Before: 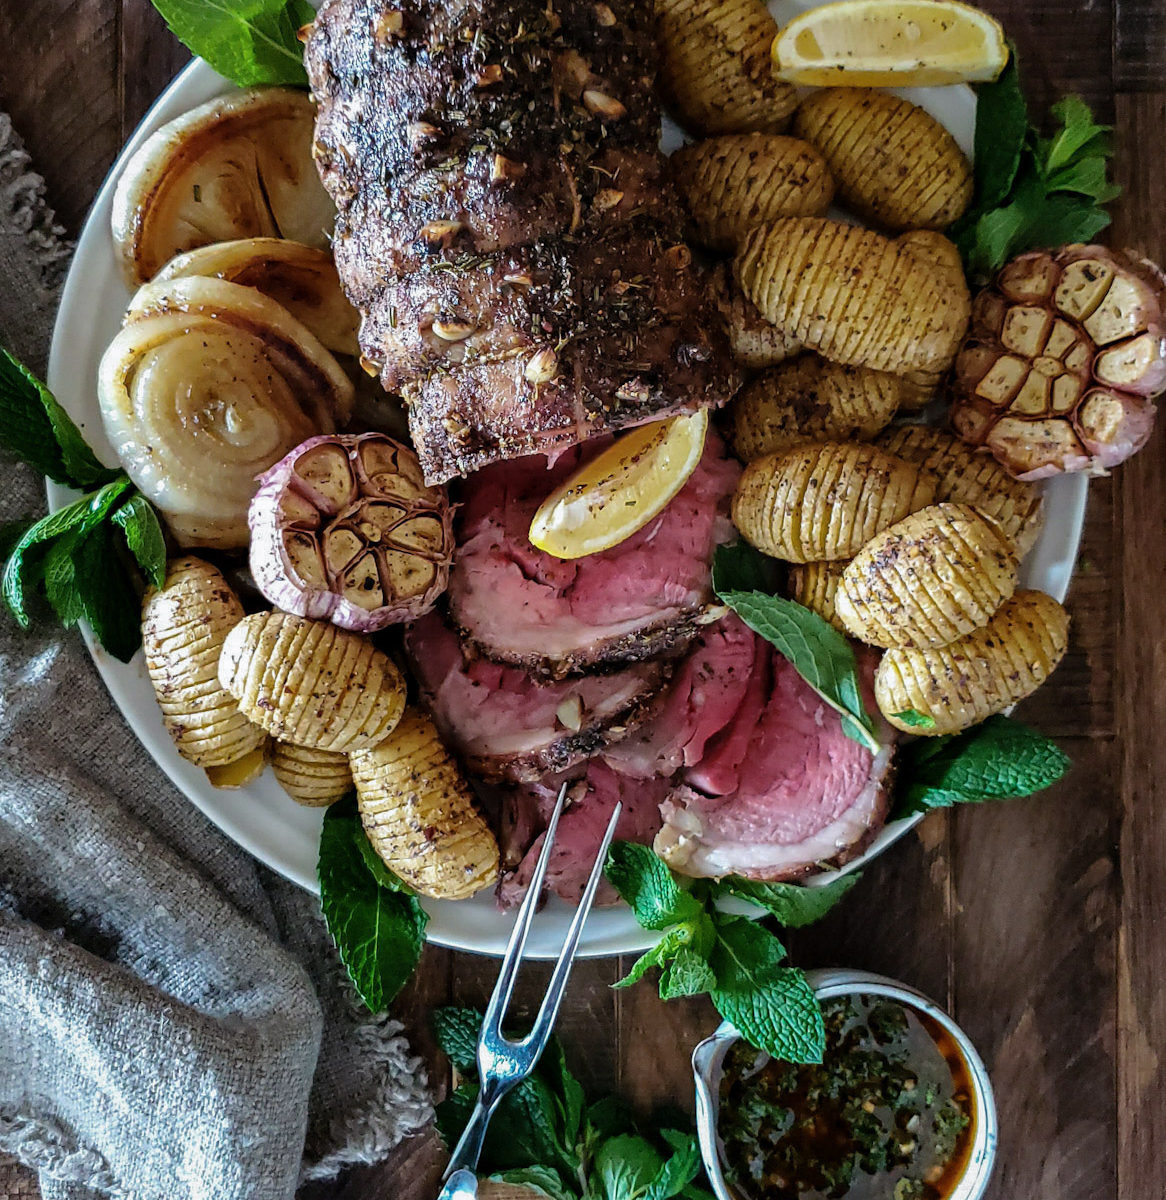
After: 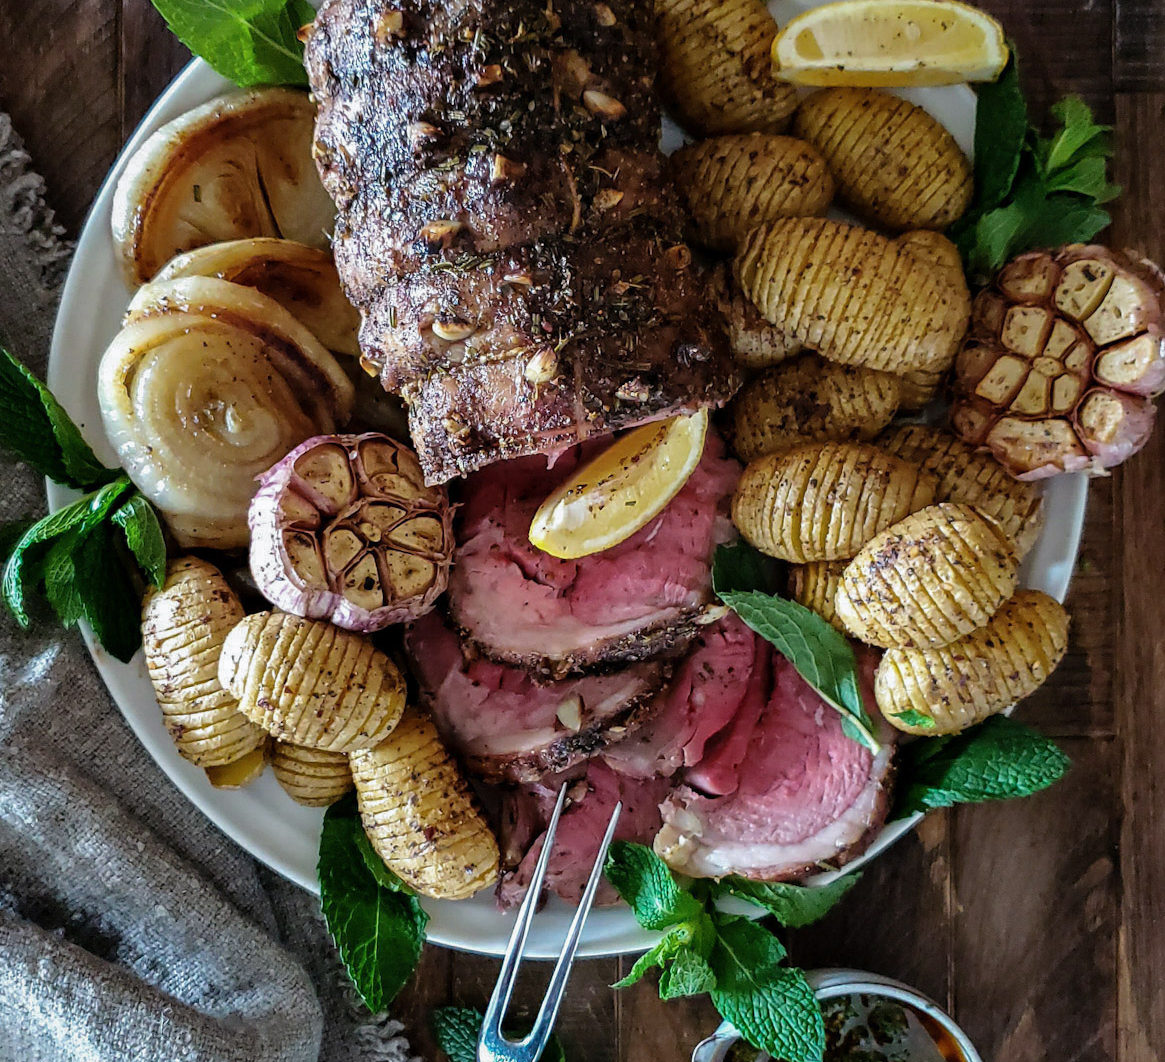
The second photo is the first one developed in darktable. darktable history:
color balance: contrast fulcrum 17.78%
crop and rotate: top 0%, bottom 11.49%
